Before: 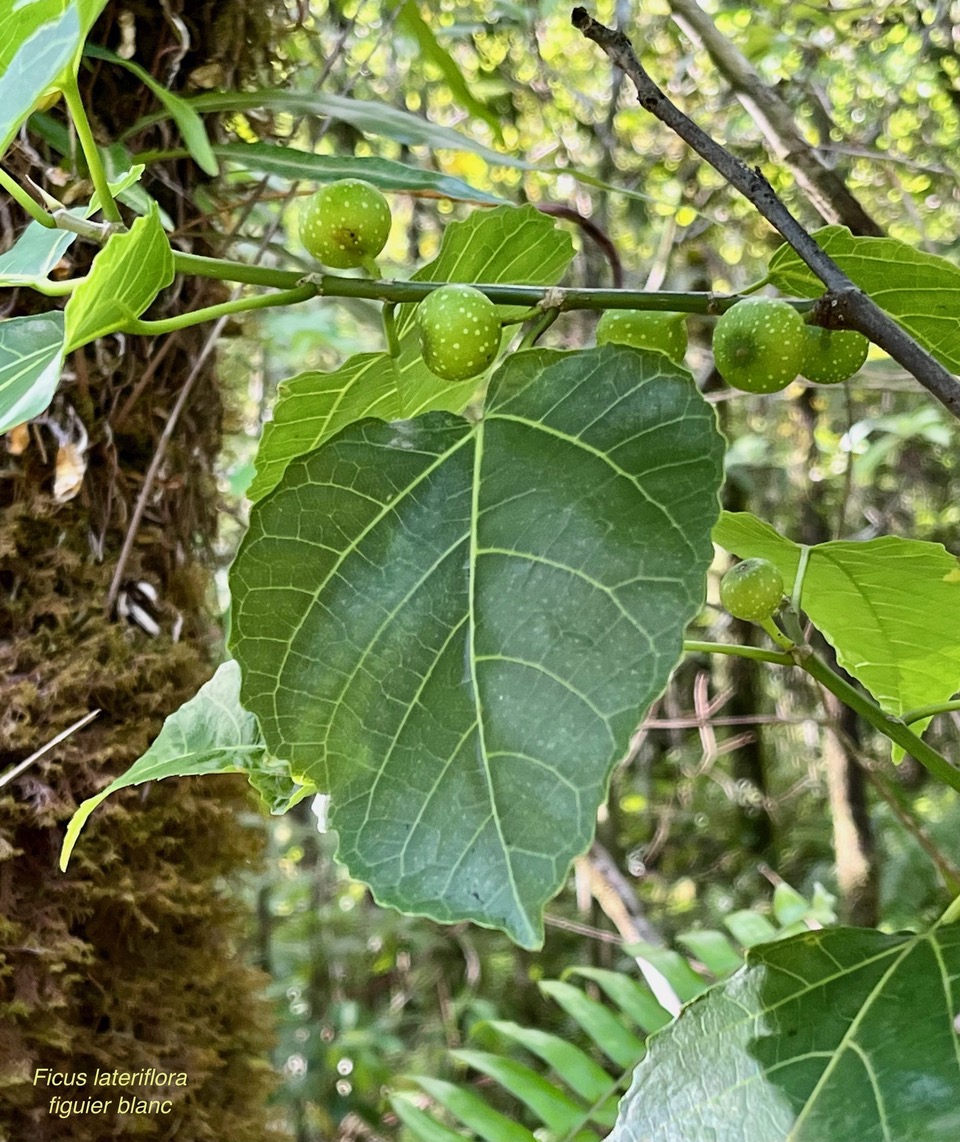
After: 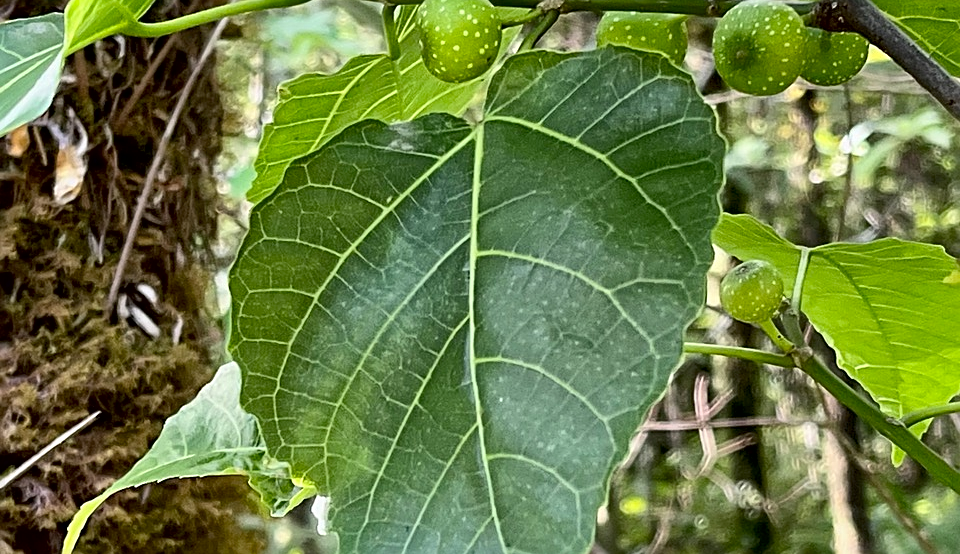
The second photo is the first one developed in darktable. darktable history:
color zones: curves: ch0 [(0.068, 0.464) (0.25, 0.5) (0.48, 0.508) (0.75, 0.536) (0.886, 0.476) (0.967, 0.456)]; ch1 [(0.066, 0.456) (0.25, 0.5) (0.616, 0.508) (0.746, 0.56) (0.934, 0.444)]
crop and rotate: top 26.16%, bottom 25.259%
local contrast: mode bilateral grid, contrast 20, coarseness 50, detail 141%, midtone range 0.2
sharpen: on, module defaults
